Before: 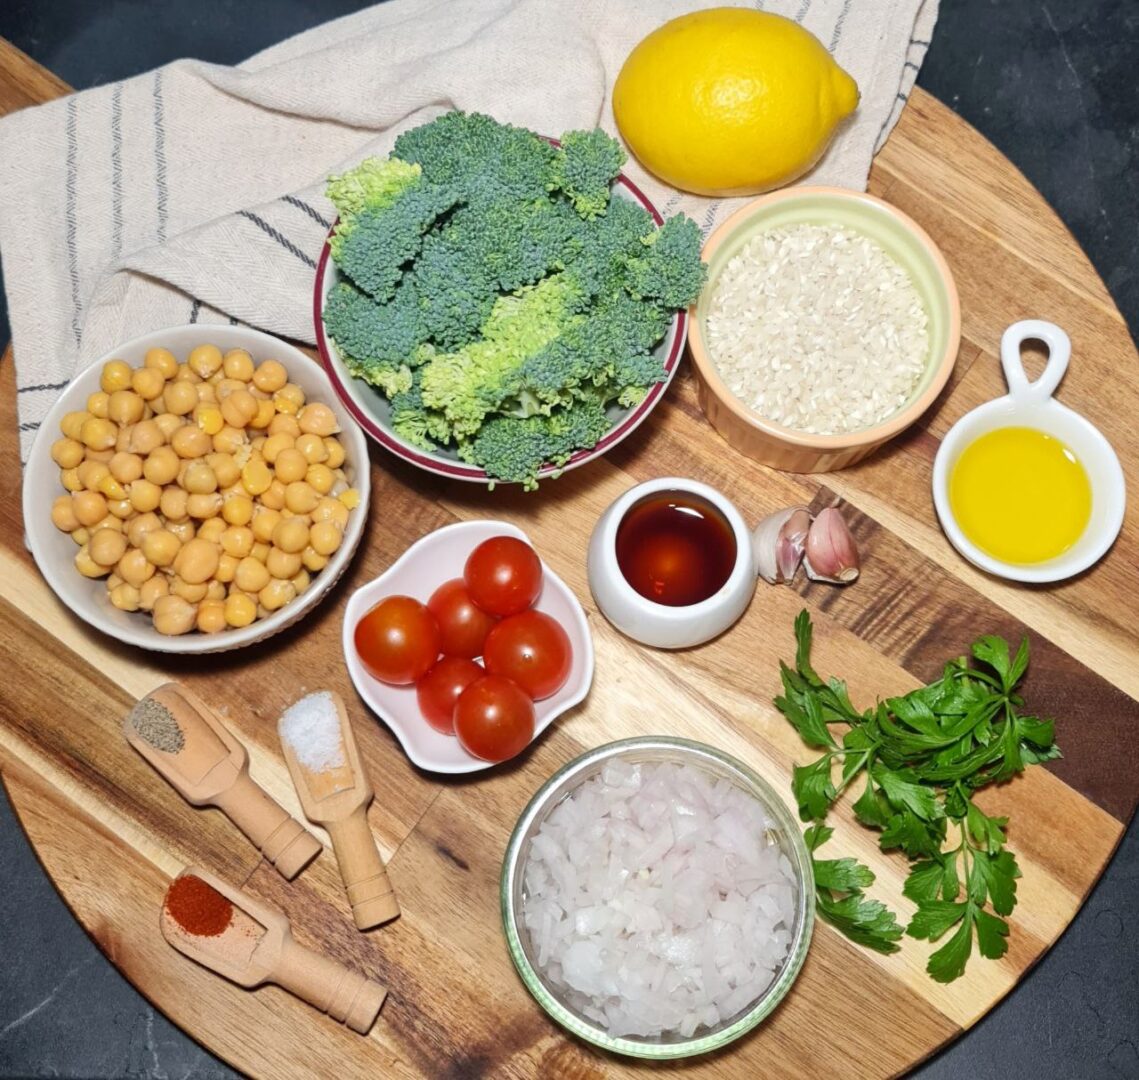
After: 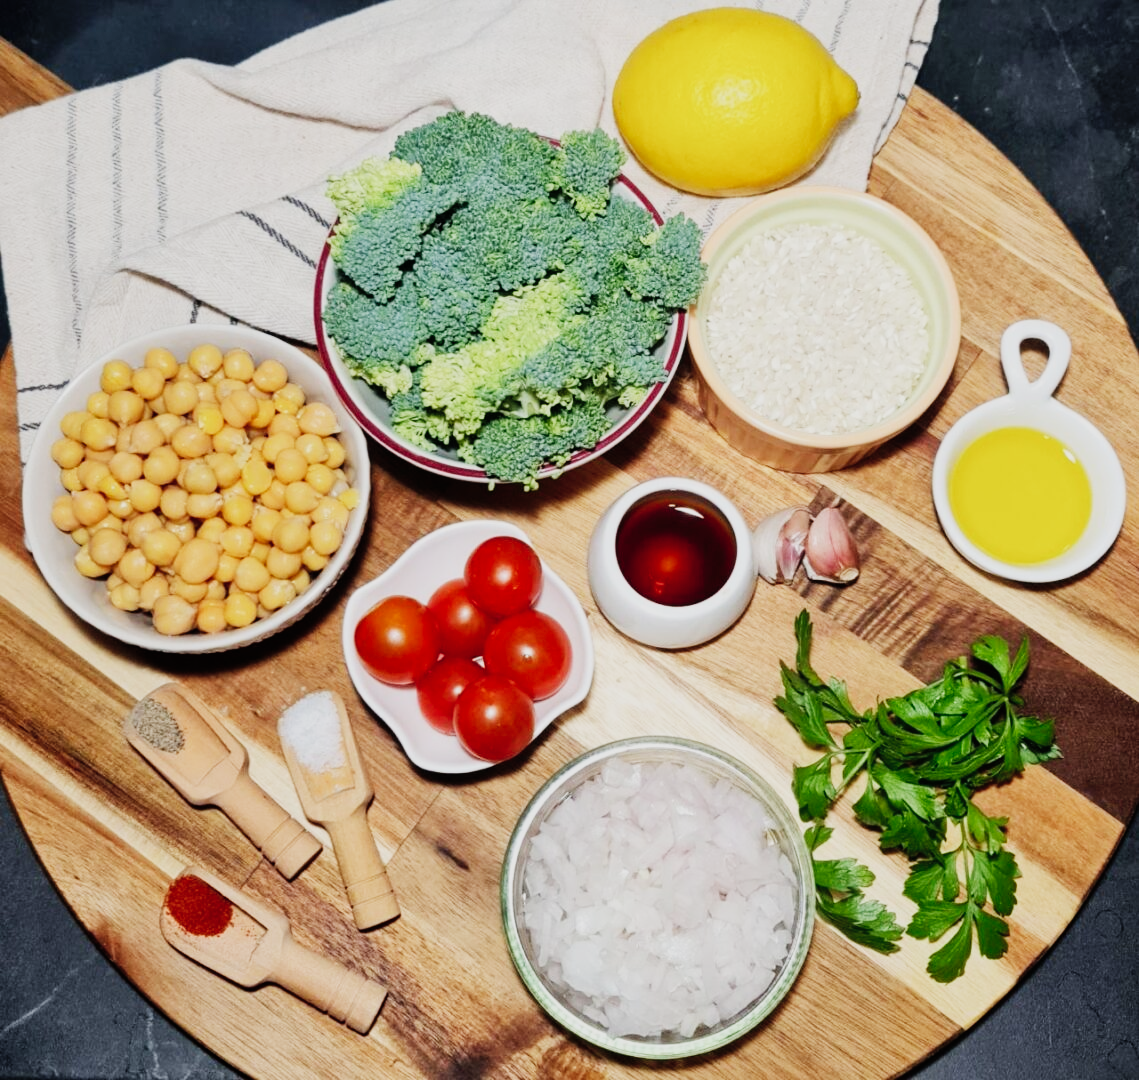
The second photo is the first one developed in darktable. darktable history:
contrast brightness saturation: contrast 0.05, brightness 0.06, saturation 0.01
sigmoid: contrast 1.7, skew -0.2, preserve hue 0%, red attenuation 0.1, red rotation 0.035, green attenuation 0.1, green rotation -0.017, blue attenuation 0.15, blue rotation -0.052, base primaries Rec2020
